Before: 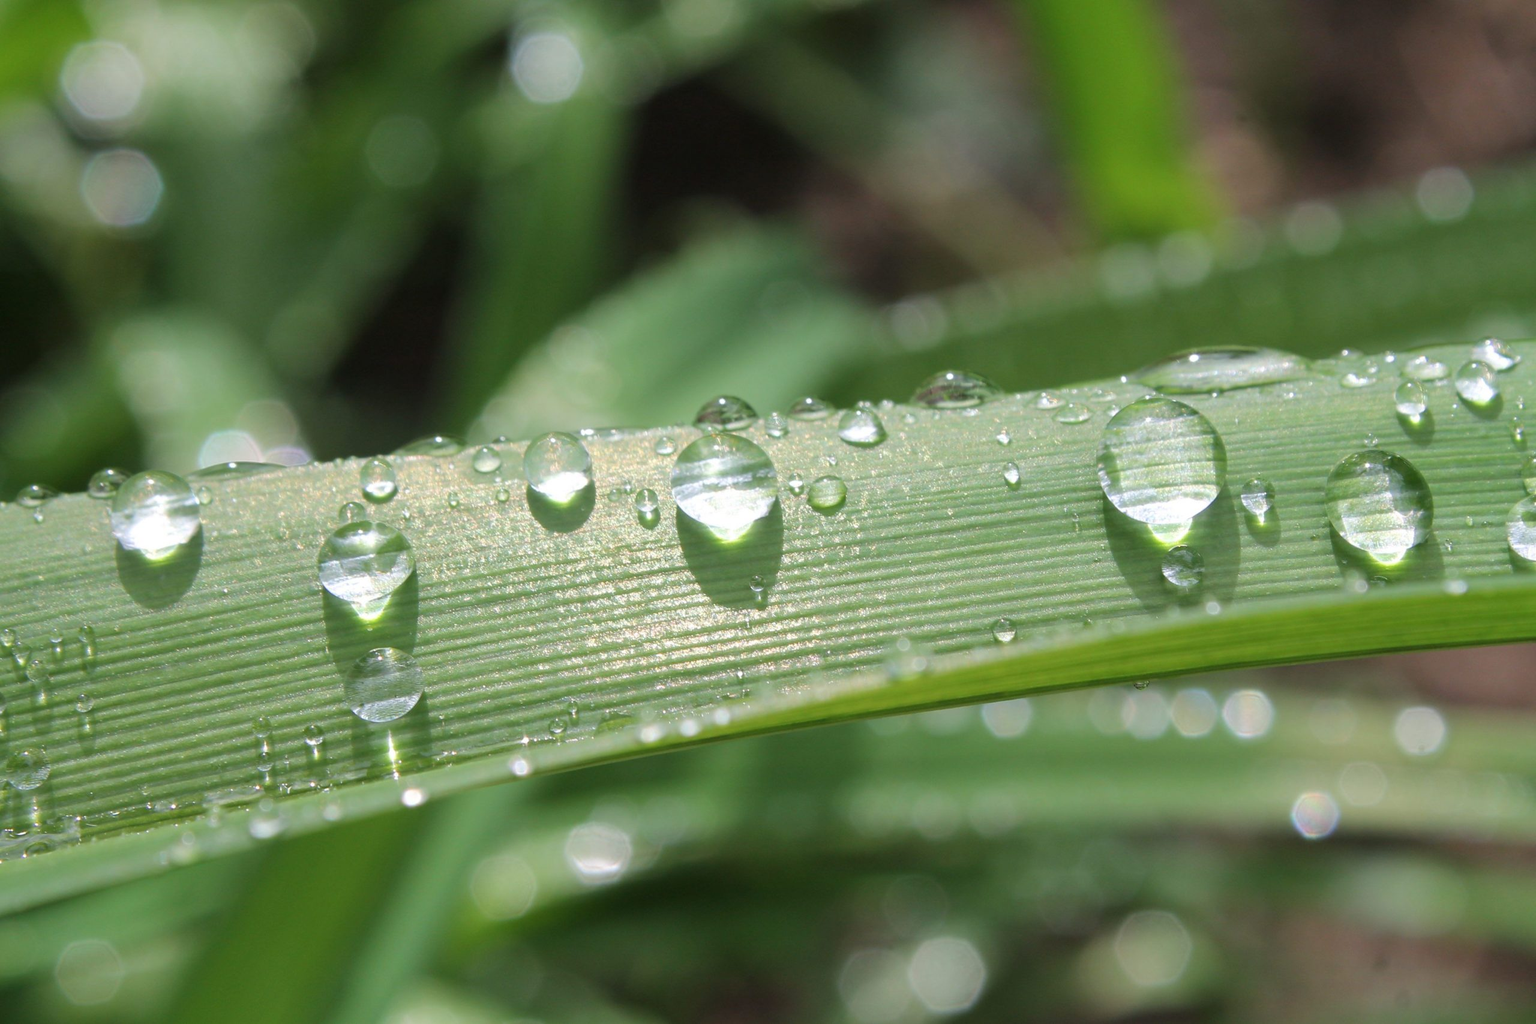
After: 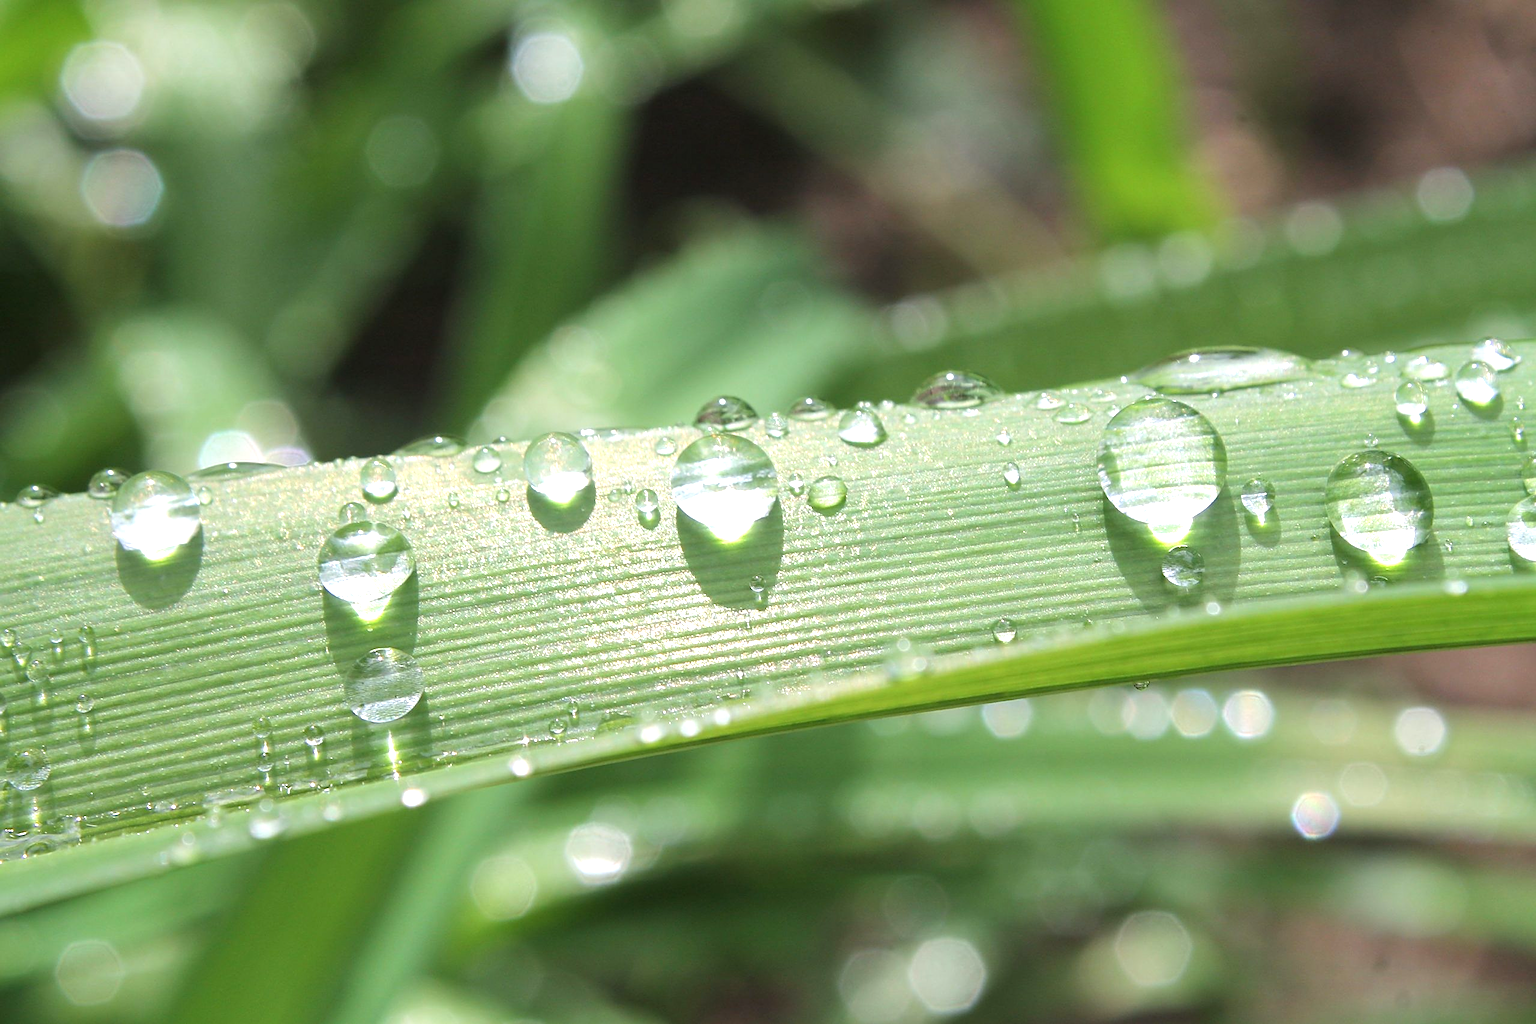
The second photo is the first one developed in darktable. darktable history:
exposure: black level correction 0, exposure 0.691 EV, compensate highlight preservation false
sharpen: on, module defaults
